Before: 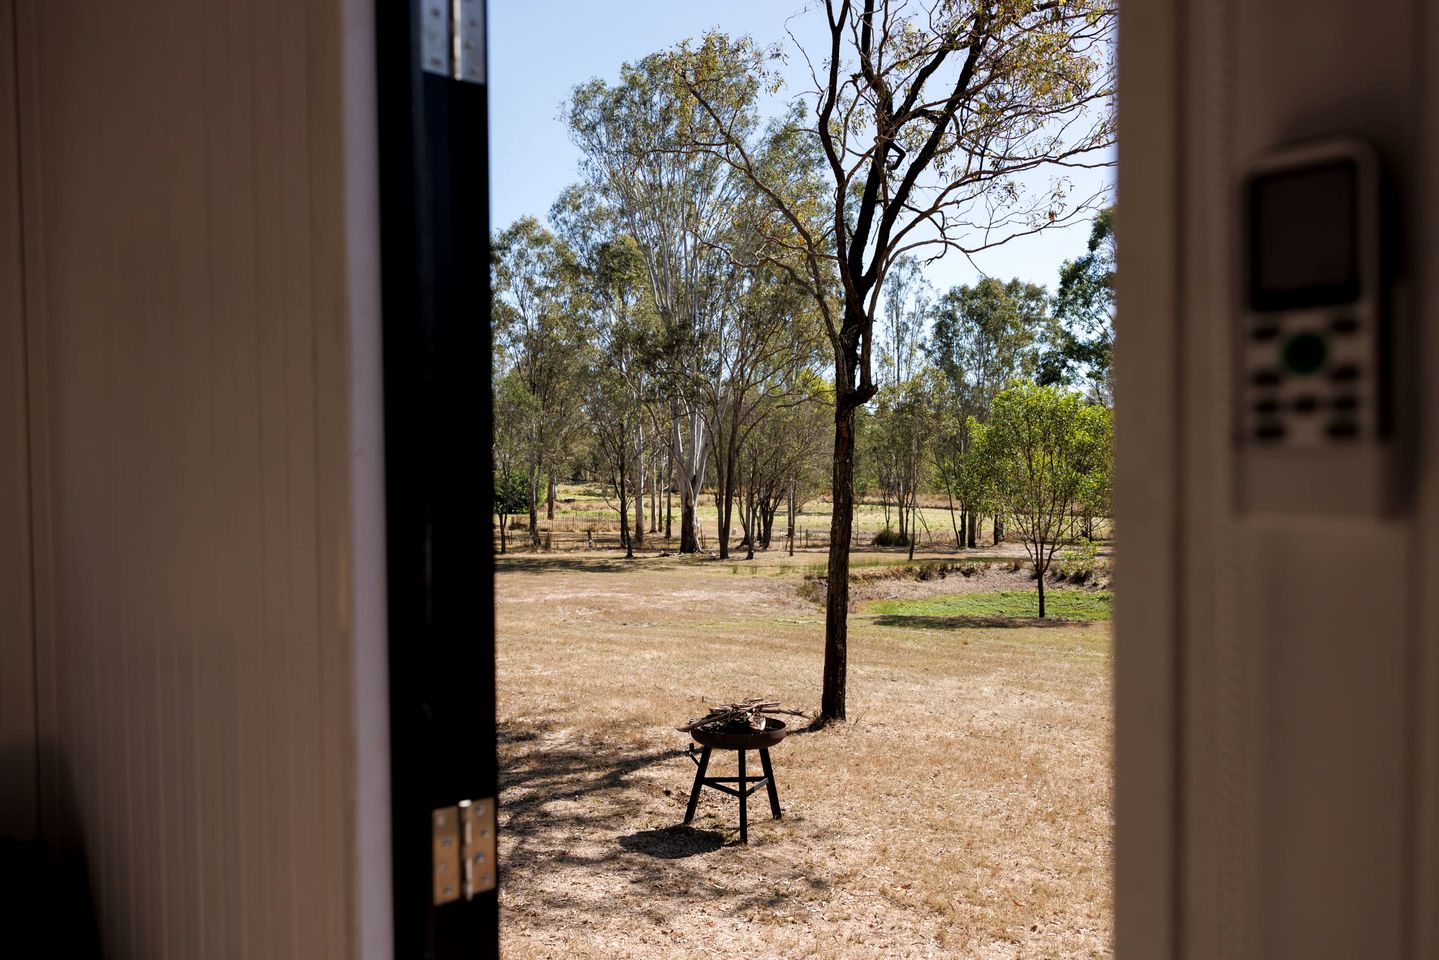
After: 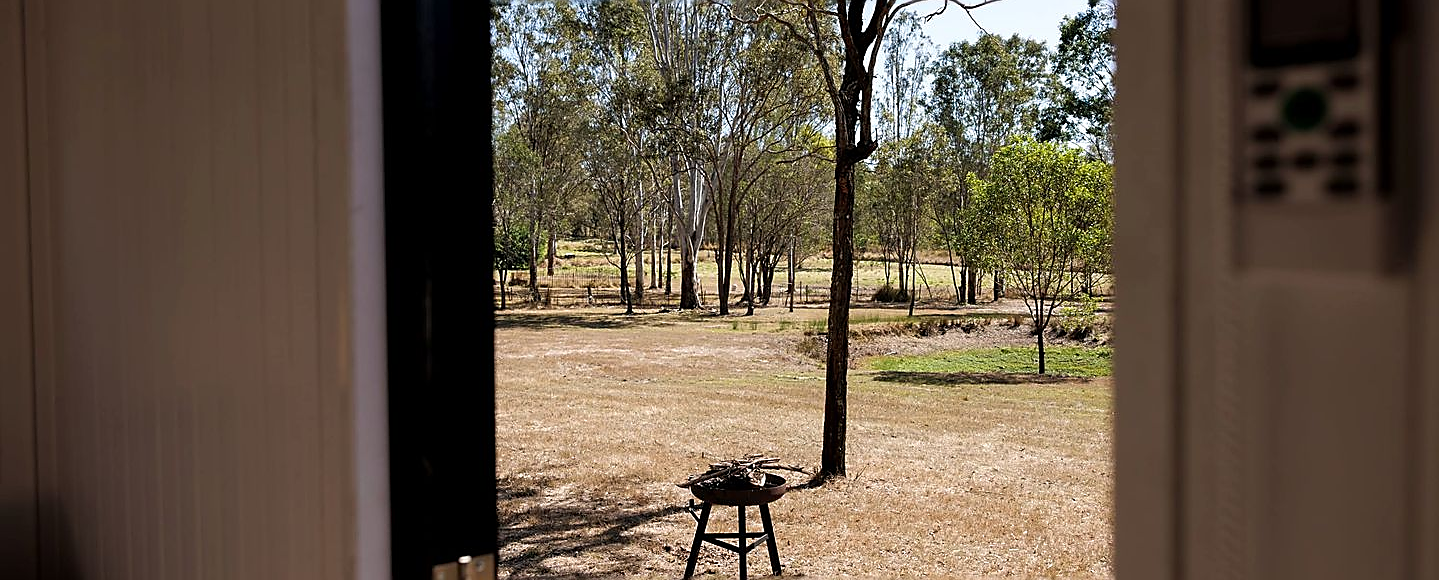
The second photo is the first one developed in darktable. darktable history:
sharpen: radius 1.362, amount 1.243, threshold 0.748
crop and rotate: top 25.491%, bottom 14.036%
